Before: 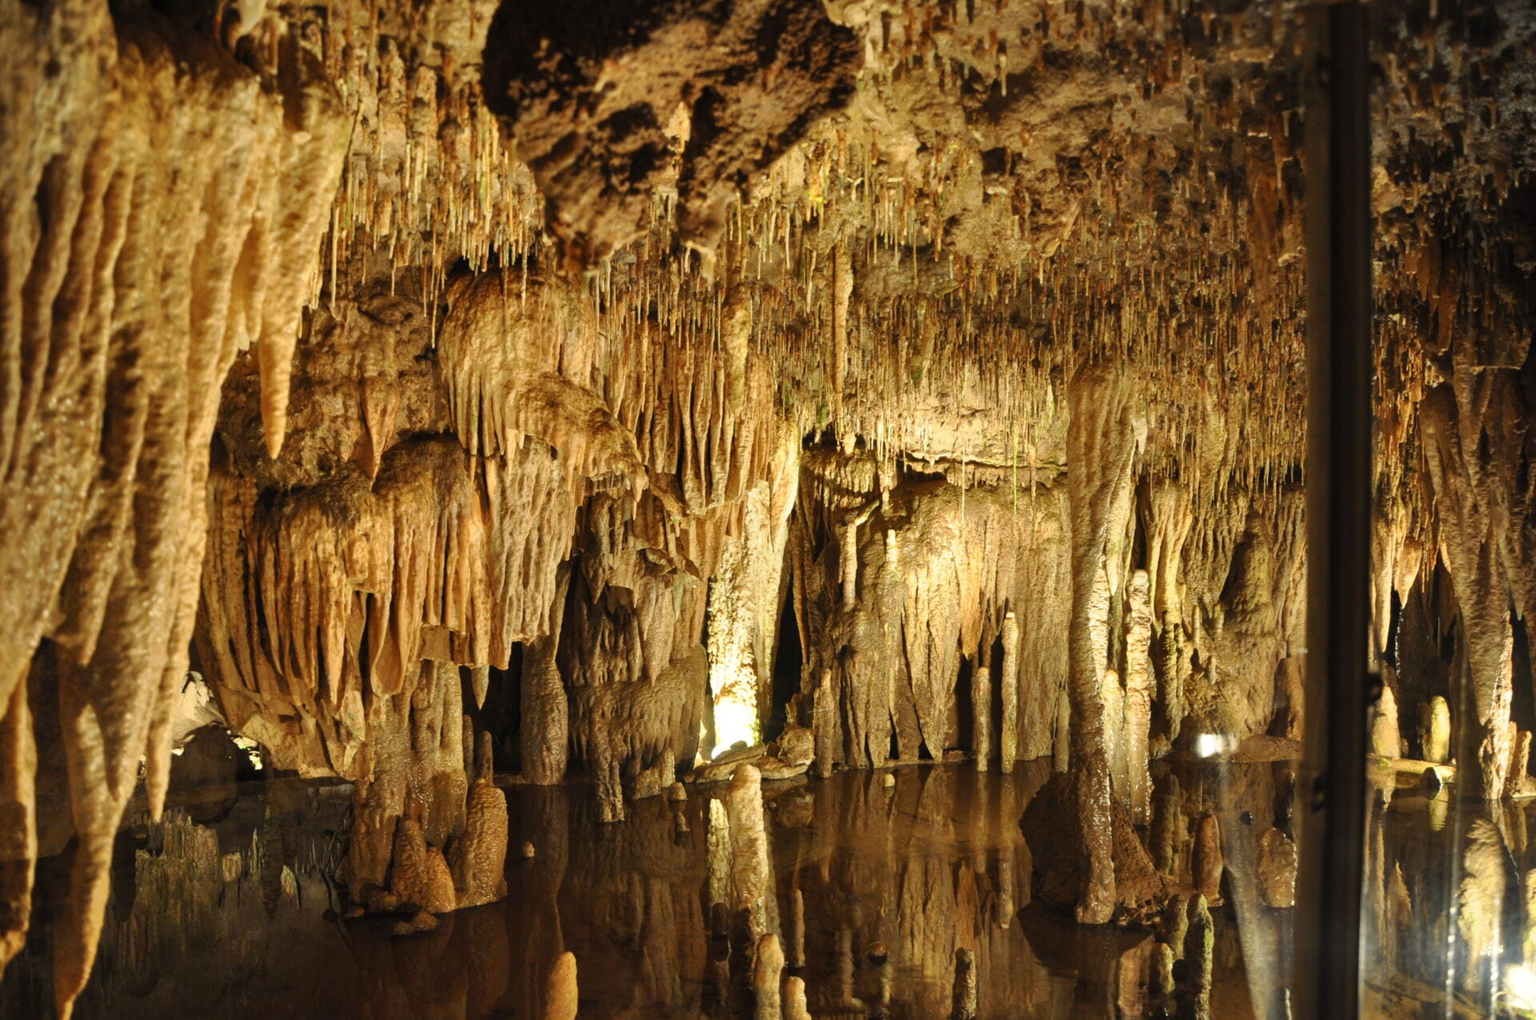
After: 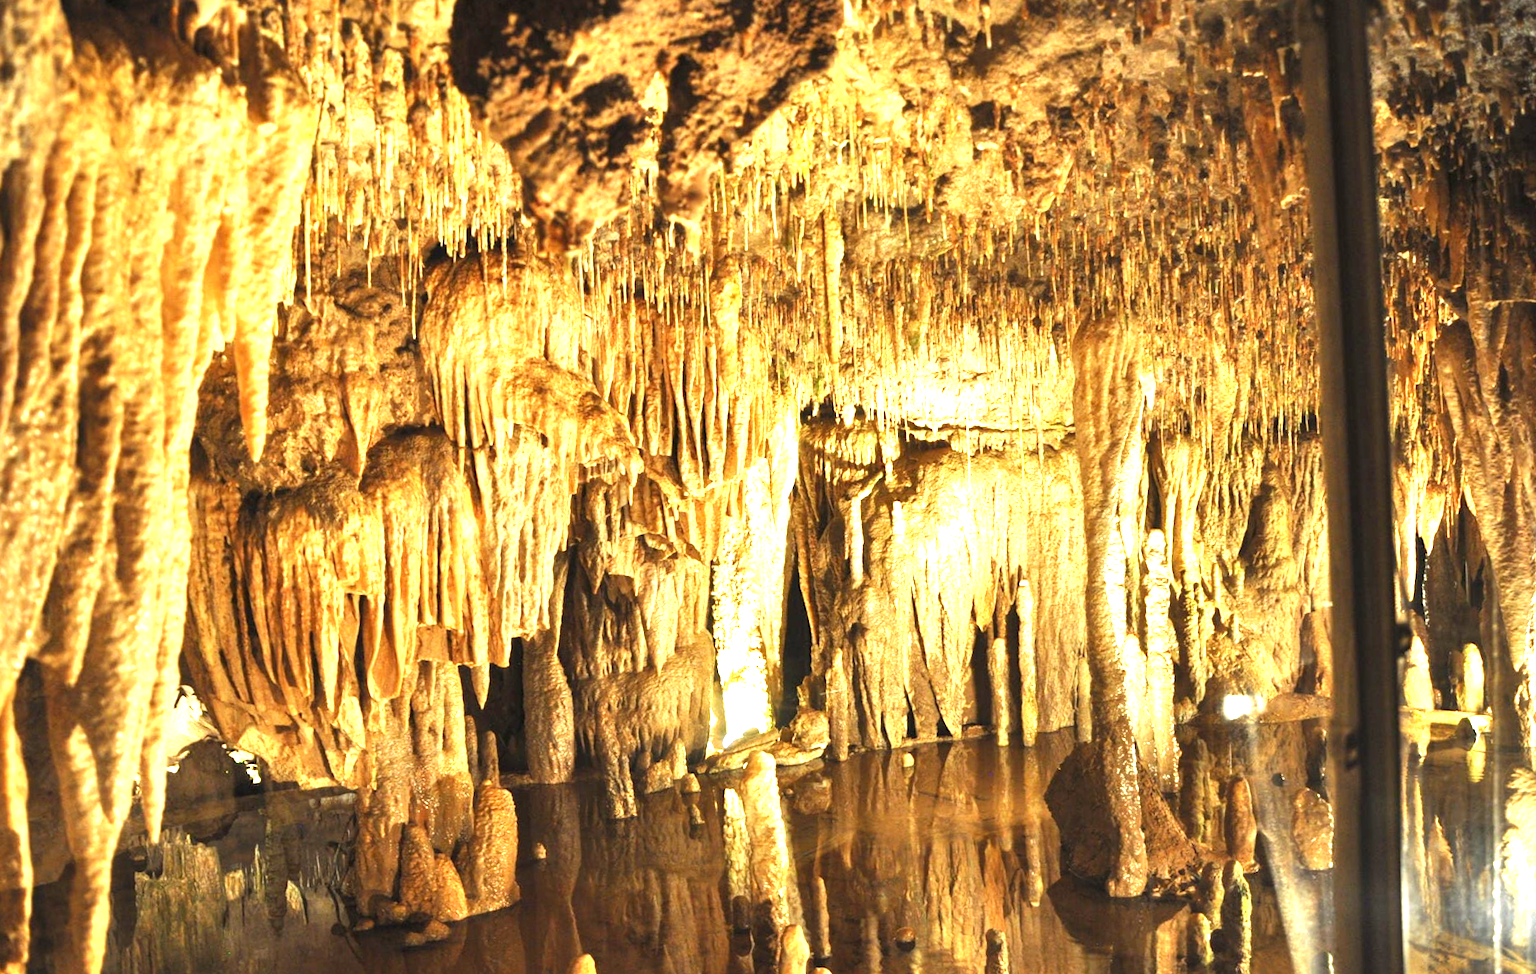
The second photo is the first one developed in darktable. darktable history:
exposure: black level correction 0, exposure 1.675 EV, compensate exposure bias true, compensate highlight preservation false
rotate and perspective: rotation -3°, crop left 0.031, crop right 0.968, crop top 0.07, crop bottom 0.93
